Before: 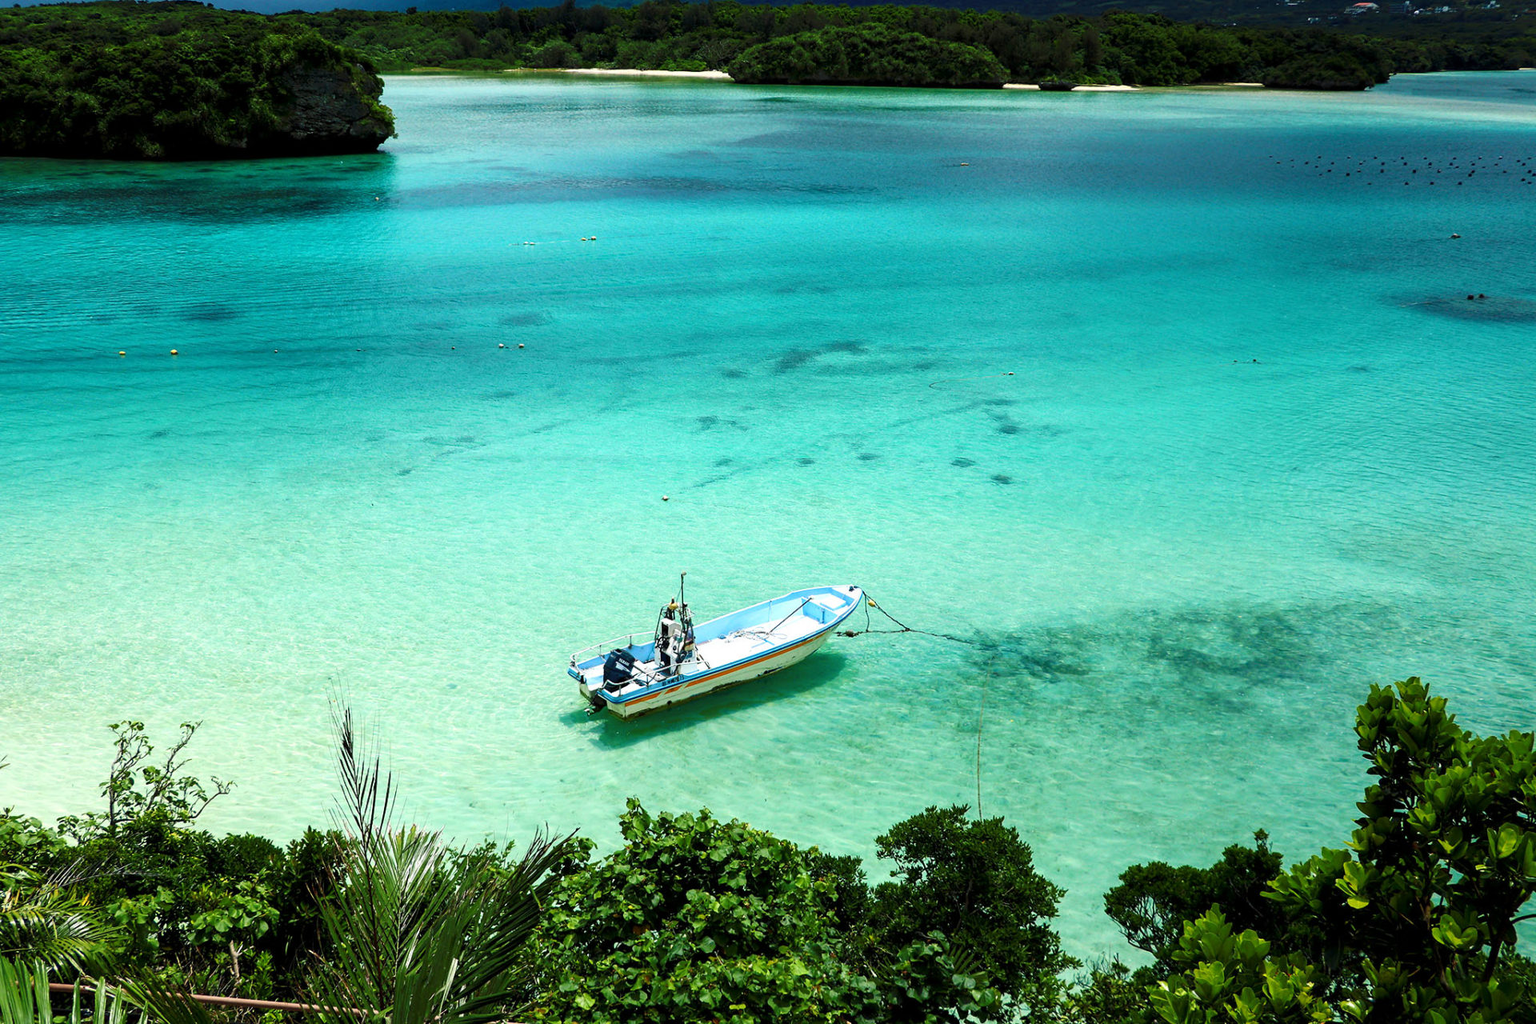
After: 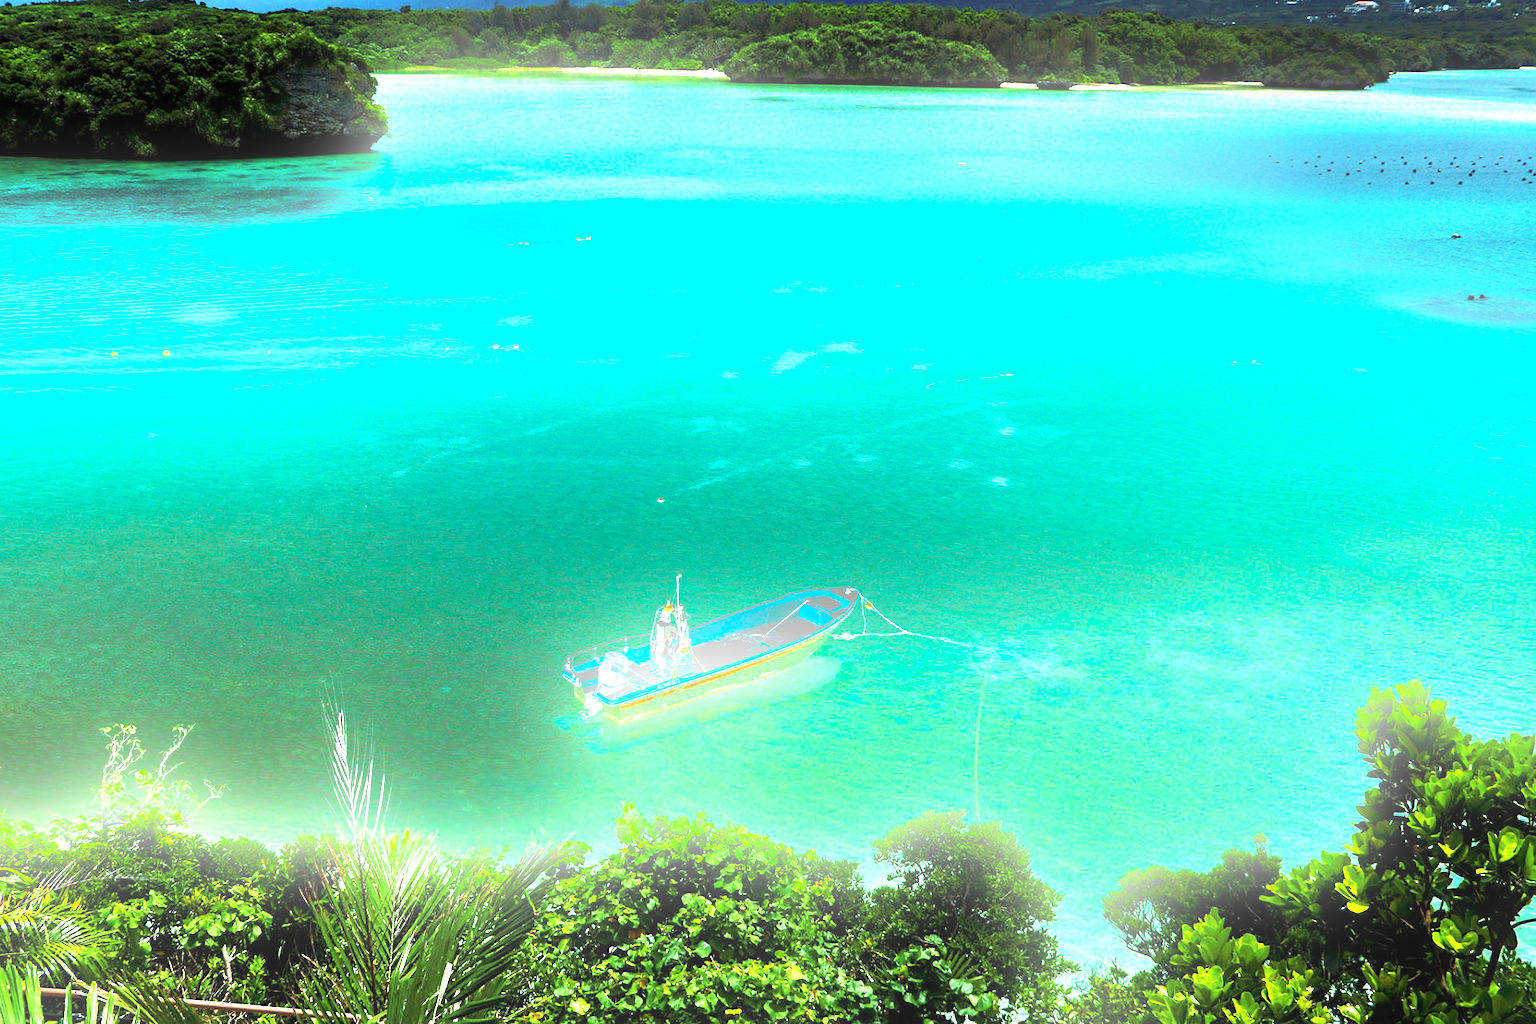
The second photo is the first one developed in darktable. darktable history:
exposure: black level correction 0, exposure 1.6 EV, compensate exposure bias true, compensate highlight preservation false
white balance: emerald 1
bloom: size 15%, threshold 97%, strength 7%
tone equalizer: -8 EV -0.417 EV, -7 EV -0.389 EV, -6 EV -0.333 EV, -5 EV -0.222 EV, -3 EV 0.222 EV, -2 EV 0.333 EV, -1 EV 0.389 EV, +0 EV 0.417 EV, edges refinement/feathering 500, mask exposure compensation -1.57 EV, preserve details no
crop and rotate: left 0.614%, top 0.179%, bottom 0.309%
